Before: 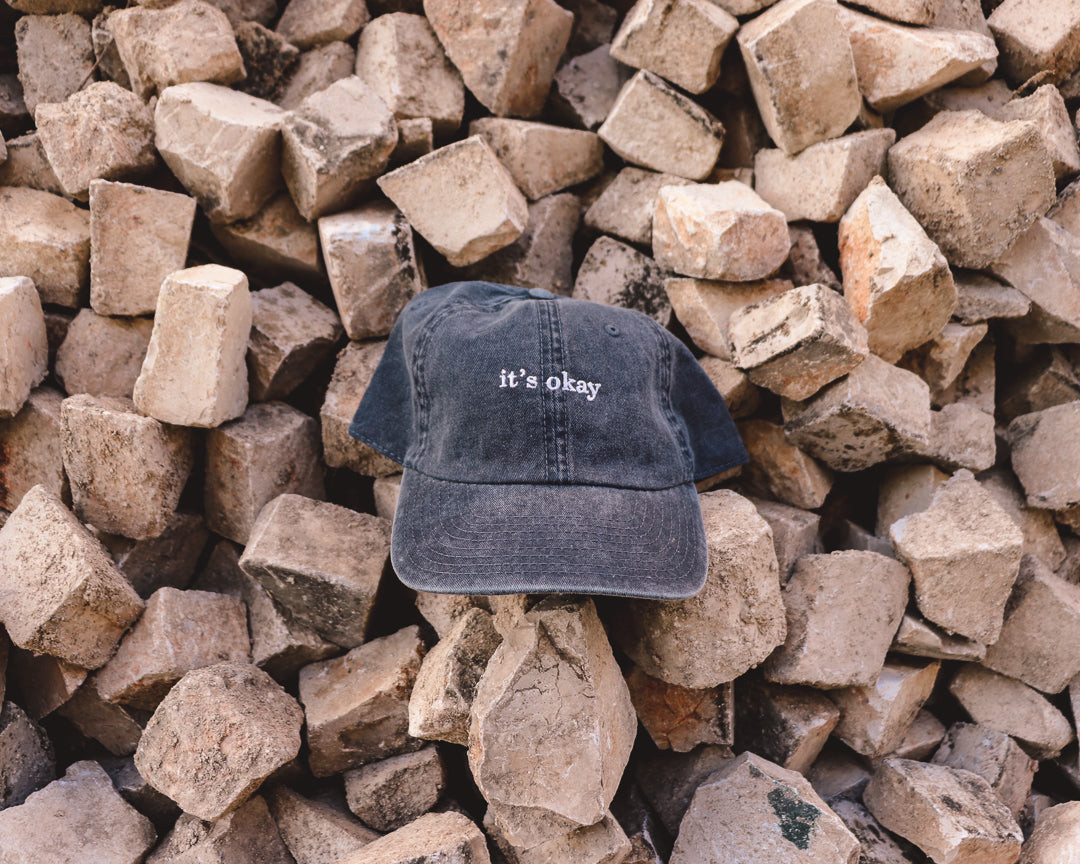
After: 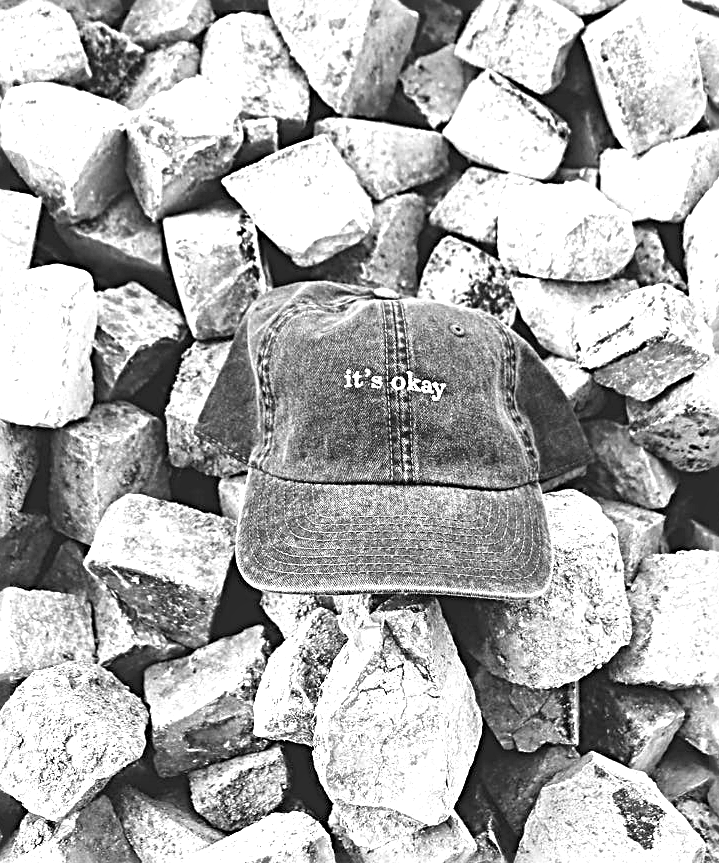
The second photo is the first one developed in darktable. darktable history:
local contrast: mode bilateral grid, contrast 20, coarseness 50, detail 132%, midtone range 0.2
monochrome: size 1
crop and rotate: left 14.436%, right 18.898%
exposure: black level correction 0, exposure 1.5 EV, compensate exposure bias true, compensate highlight preservation false
sharpen: radius 3.69, amount 0.928
color correction: highlights a* -1.43, highlights b* 10.12, shadows a* 0.395, shadows b* 19.35
